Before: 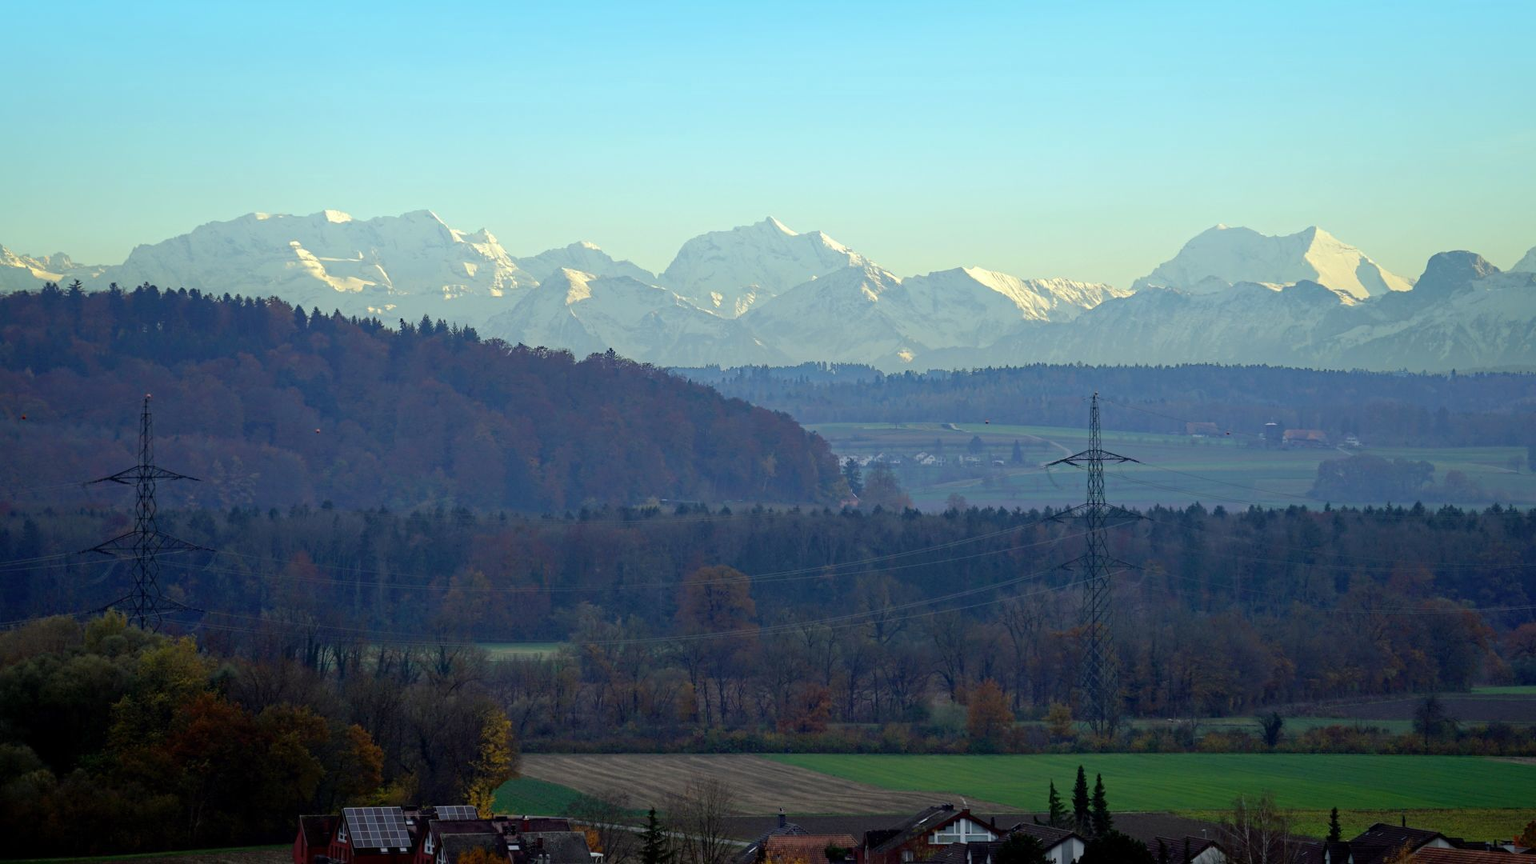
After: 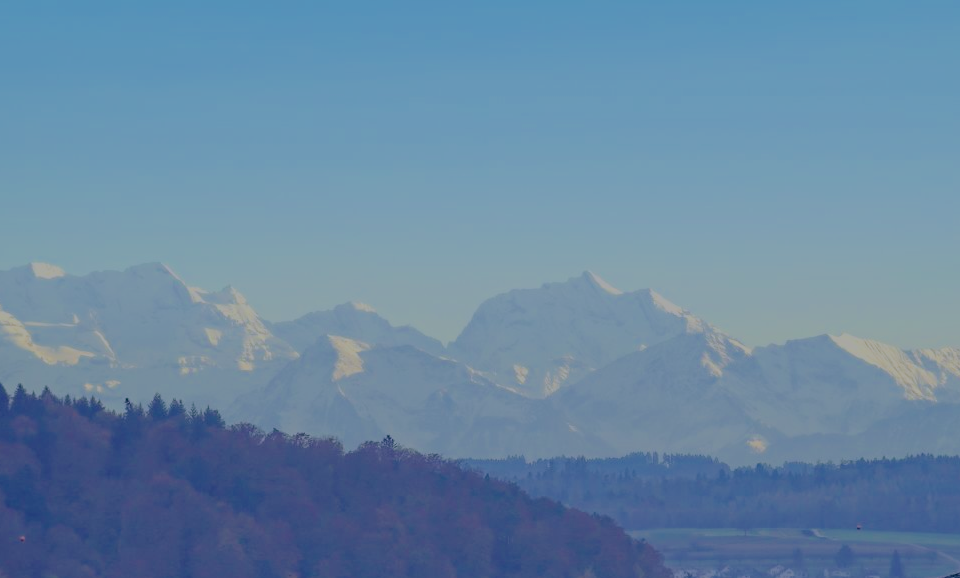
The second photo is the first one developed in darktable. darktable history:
color calibration: illuminant as shot in camera, x 0.363, y 0.385, temperature 4528.04 K
filmic rgb: black relative exposure -16 EV, white relative exposure 8 EV, threshold 3 EV, hardness 4.17, latitude 50%, contrast 0.5, color science v5 (2021), contrast in shadows safe, contrast in highlights safe, enable highlight reconstruction true
crop: left 19.556%, right 30.401%, bottom 46.458%
